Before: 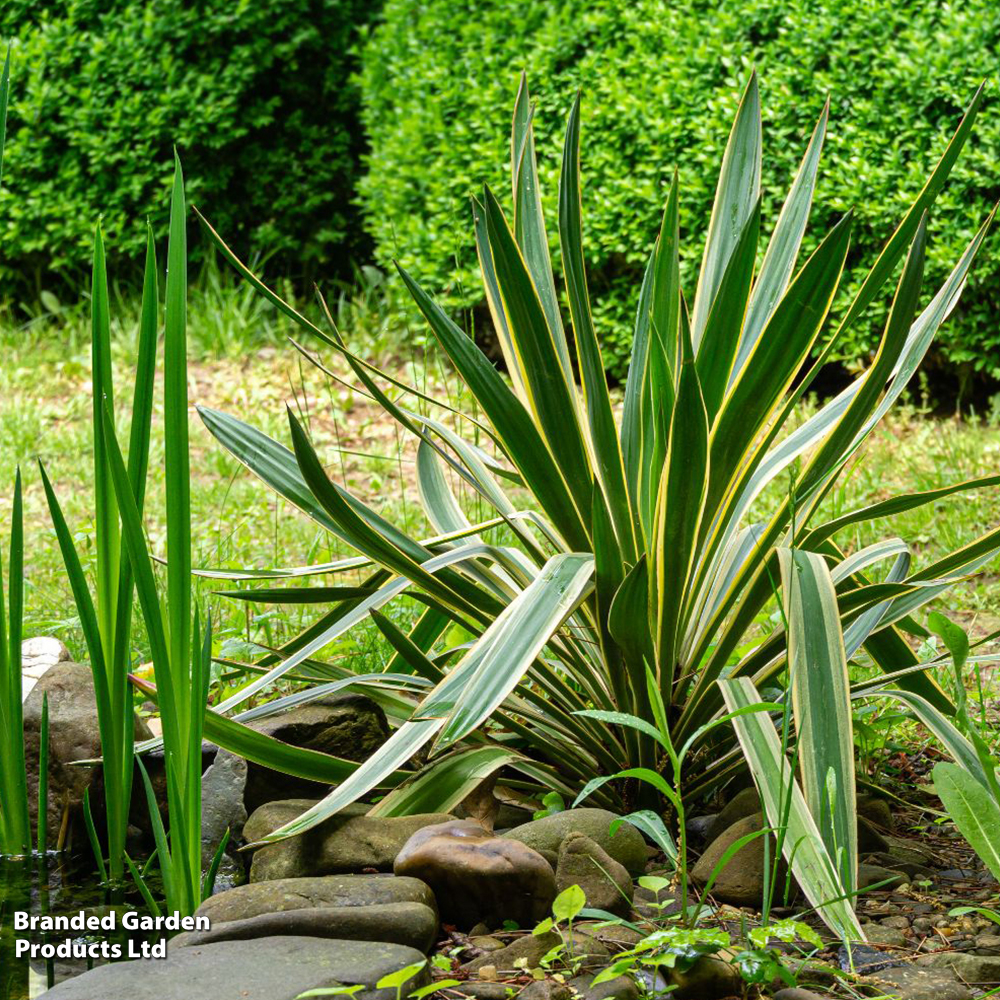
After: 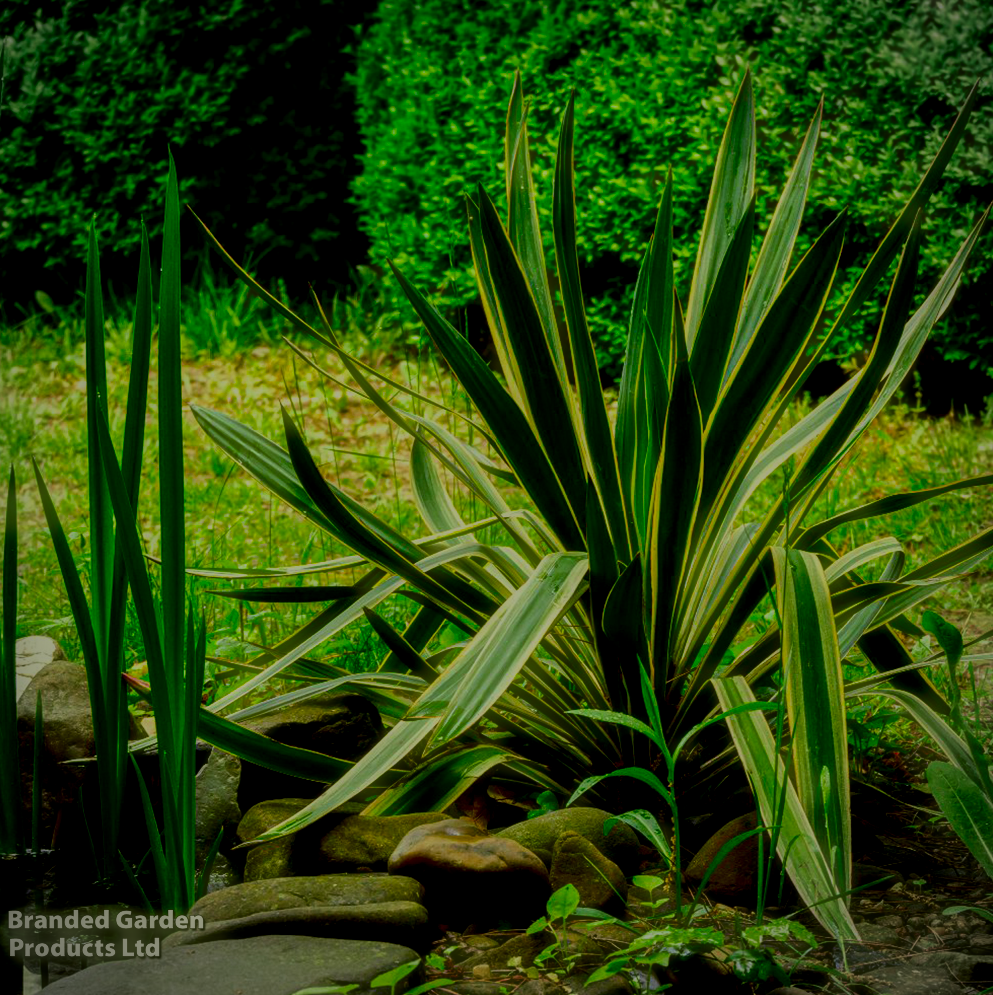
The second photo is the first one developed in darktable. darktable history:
filmic rgb: black relative exposure -7.15 EV, white relative exposure 5.36 EV, hardness 3.02, color science v6 (2022)
contrast brightness saturation: brightness -1, saturation 1
local contrast: highlights 61%, detail 143%, midtone range 0.428
vignetting: on, module defaults
crop and rotate: left 0.614%, top 0.179%, bottom 0.309%
haze removal: strength -0.9, distance 0.225, compatibility mode true, adaptive false
tone equalizer: -8 EV -0.417 EV, -7 EV -0.389 EV, -6 EV -0.333 EV, -5 EV -0.222 EV, -3 EV 0.222 EV, -2 EV 0.333 EV, -1 EV 0.389 EV, +0 EV 0.417 EV, edges refinement/feathering 500, mask exposure compensation -1.57 EV, preserve details no
